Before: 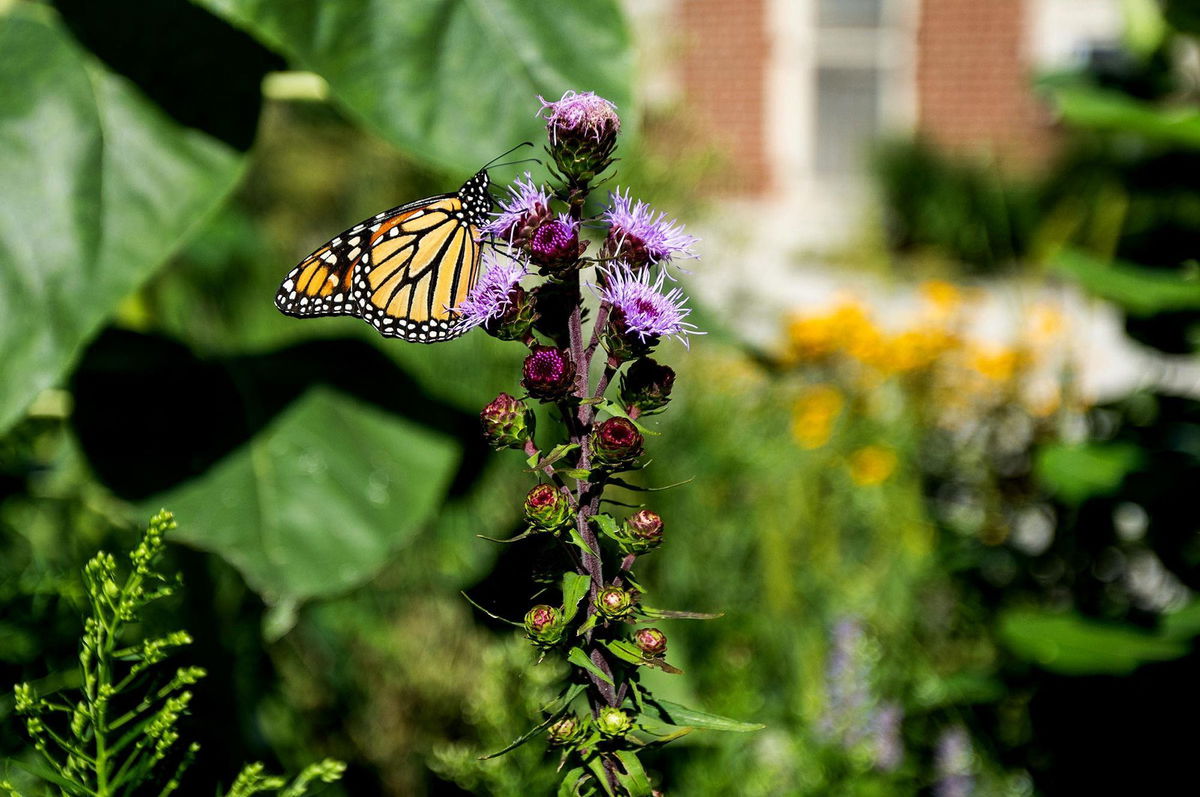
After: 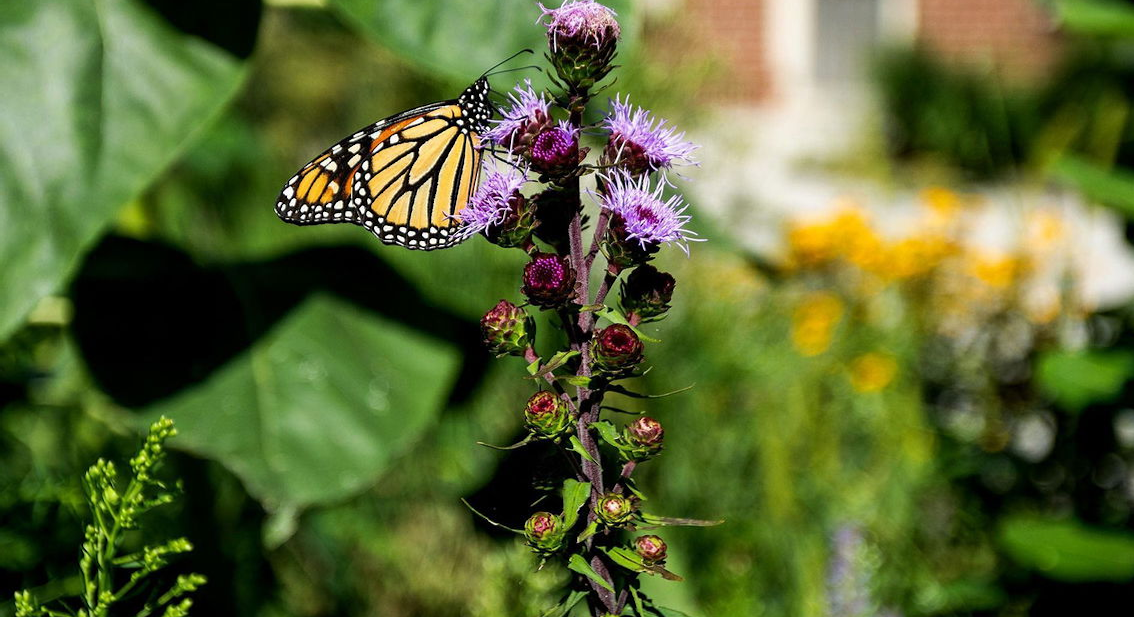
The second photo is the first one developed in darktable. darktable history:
crop and rotate: angle 0.026°, top 11.807%, right 5.506%, bottom 10.8%
